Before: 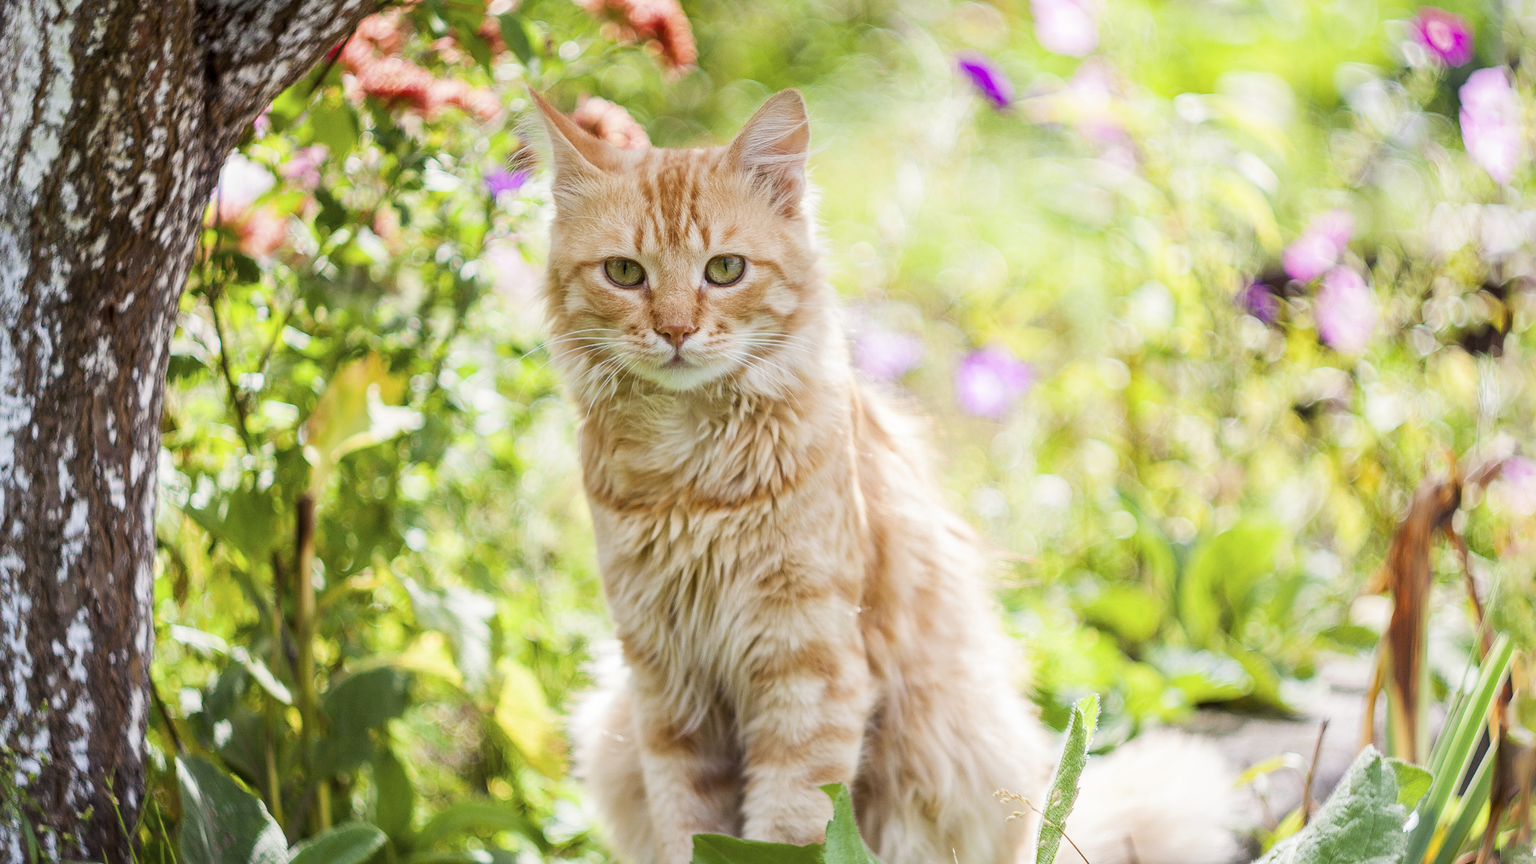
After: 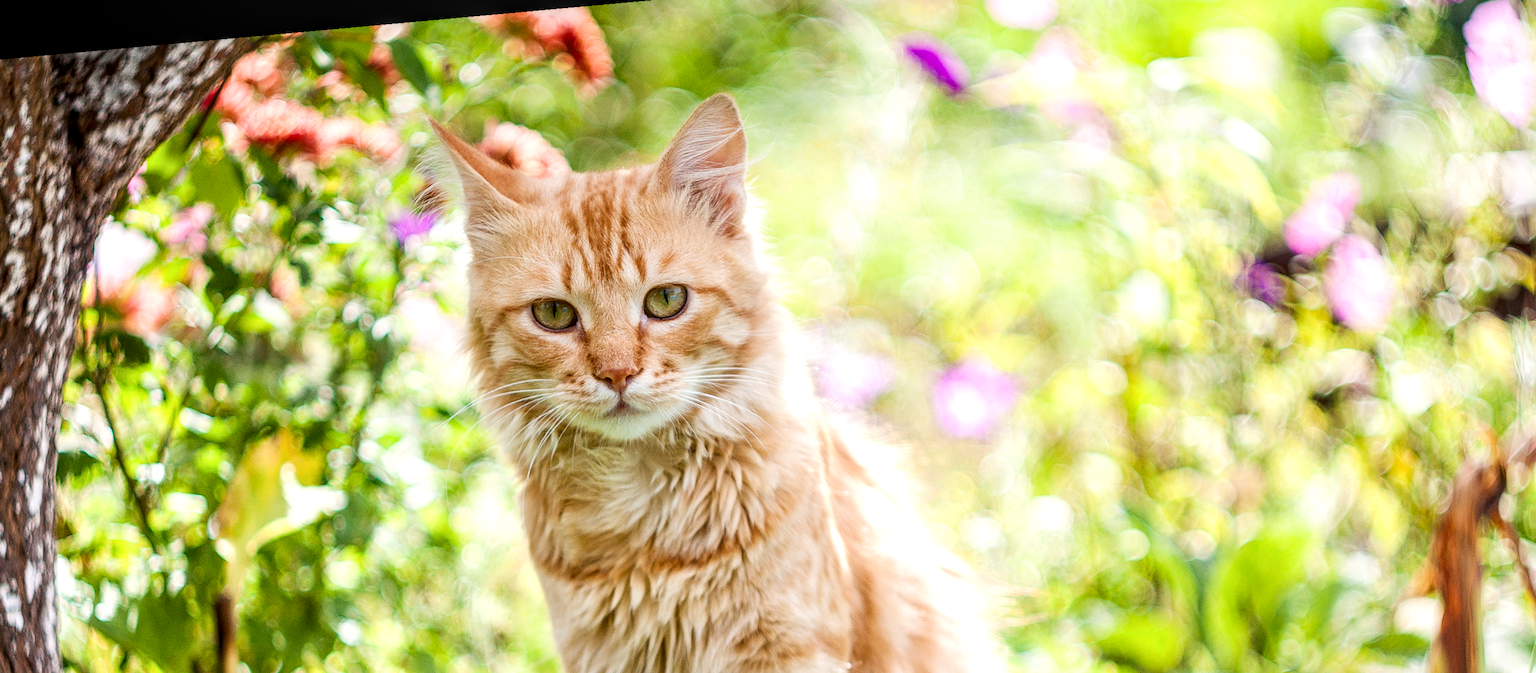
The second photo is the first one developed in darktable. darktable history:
crop and rotate: left 9.345%, top 7.22%, right 4.982%, bottom 32.331%
contrast brightness saturation: contrast 0.07
local contrast: detail 130%
rotate and perspective: rotation -5.2°, automatic cropping off
exposure: exposure 0.2 EV, compensate highlight preservation false
